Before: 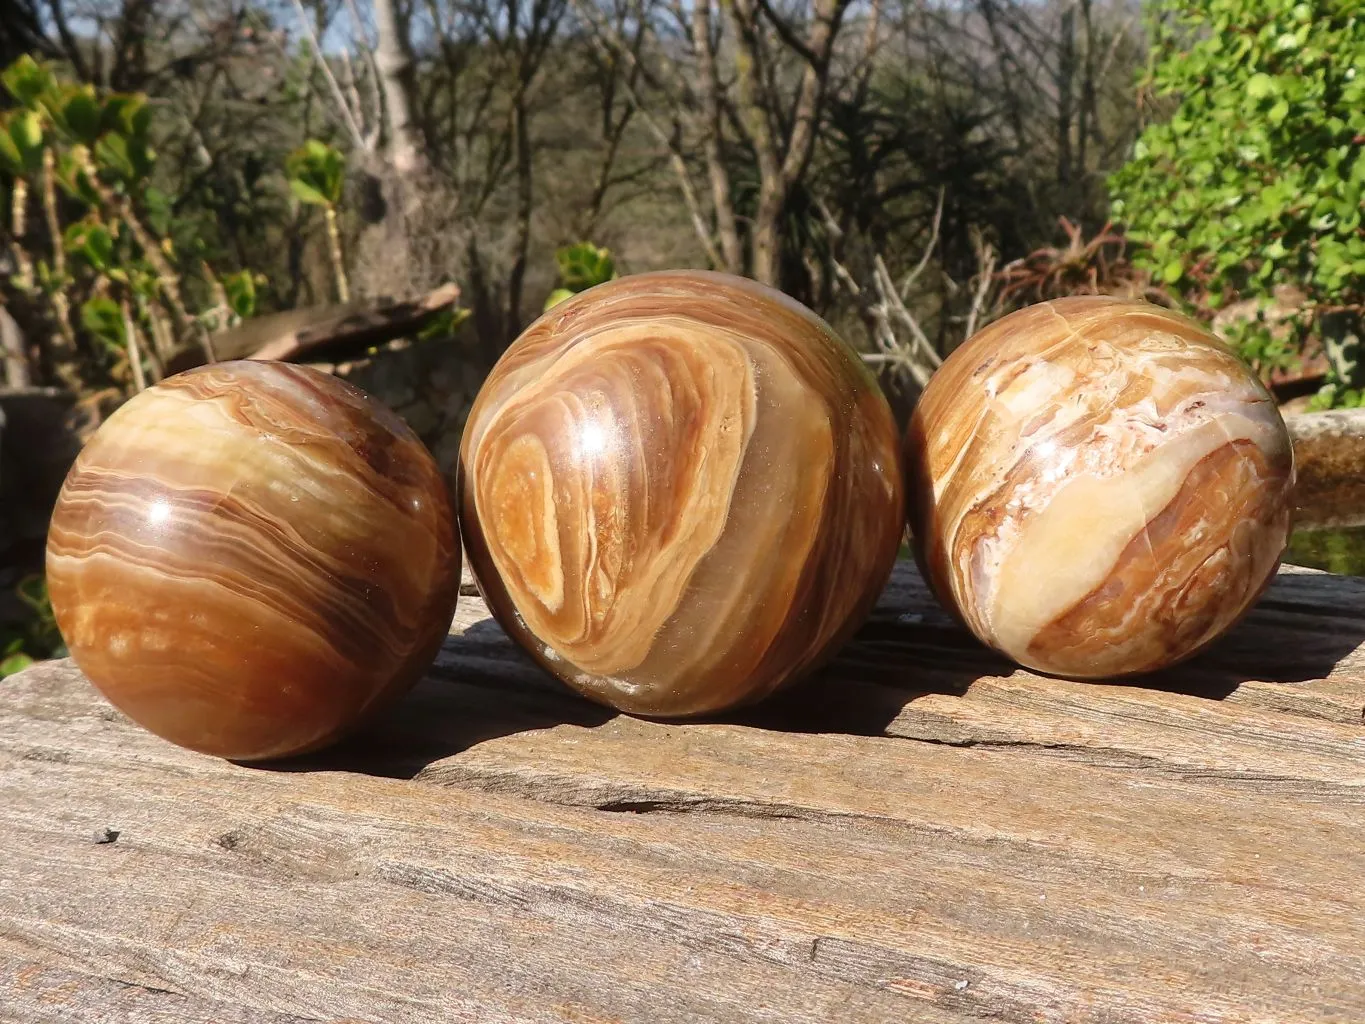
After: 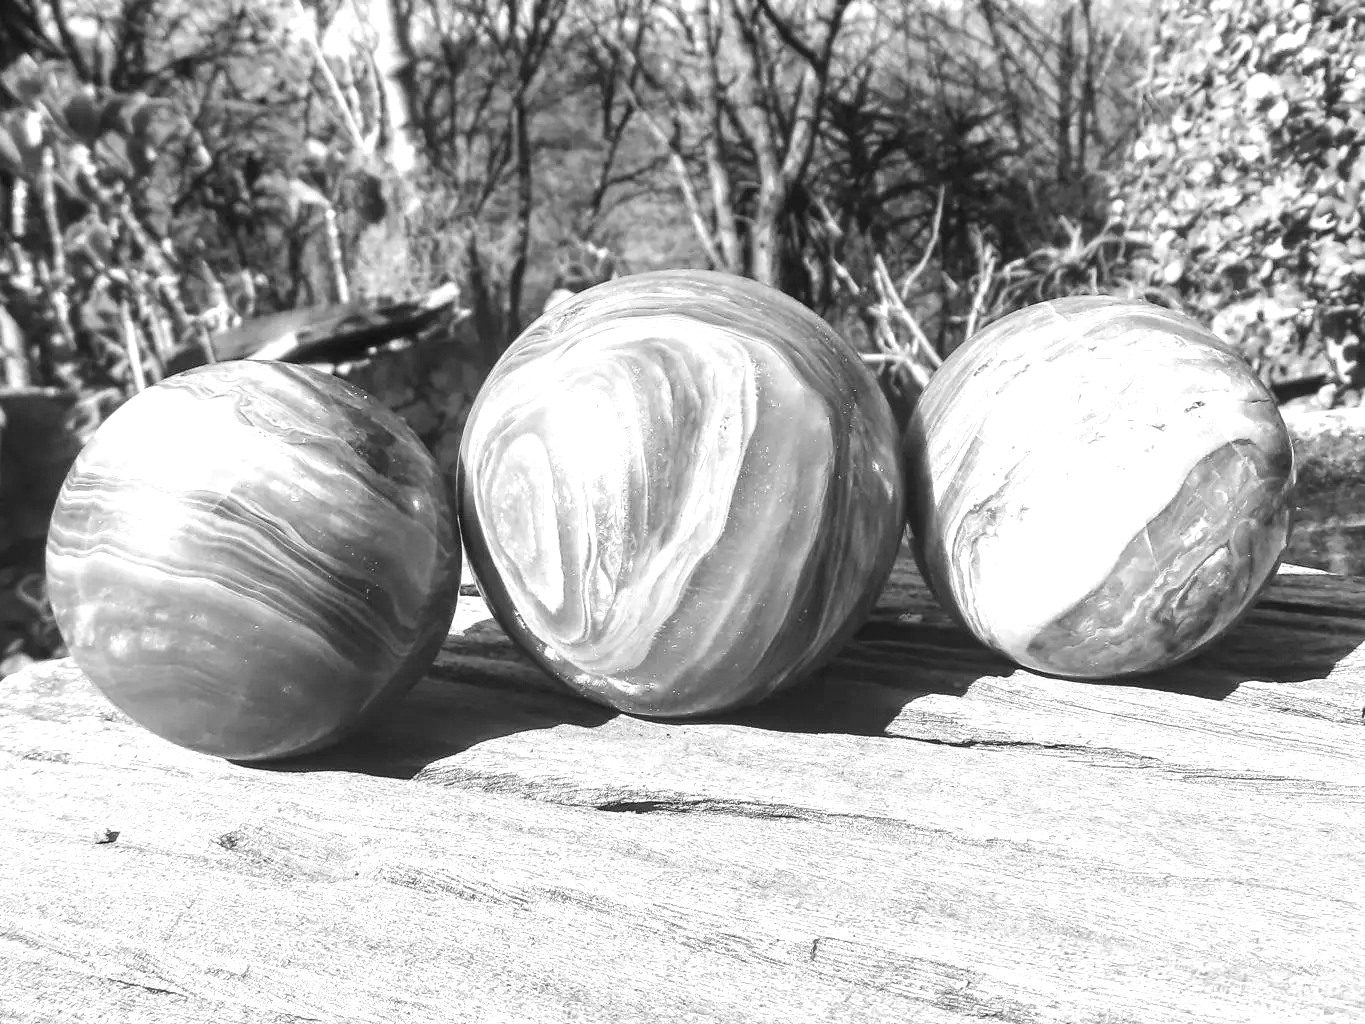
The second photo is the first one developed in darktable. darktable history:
contrast brightness saturation: contrast 0.1, brightness 0.03, saturation 0.09
exposure: black level correction 0, exposure 1.2 EV, compensate highlight preservation false
local contrast: on, module defaults
monochrome: on, module defaults
